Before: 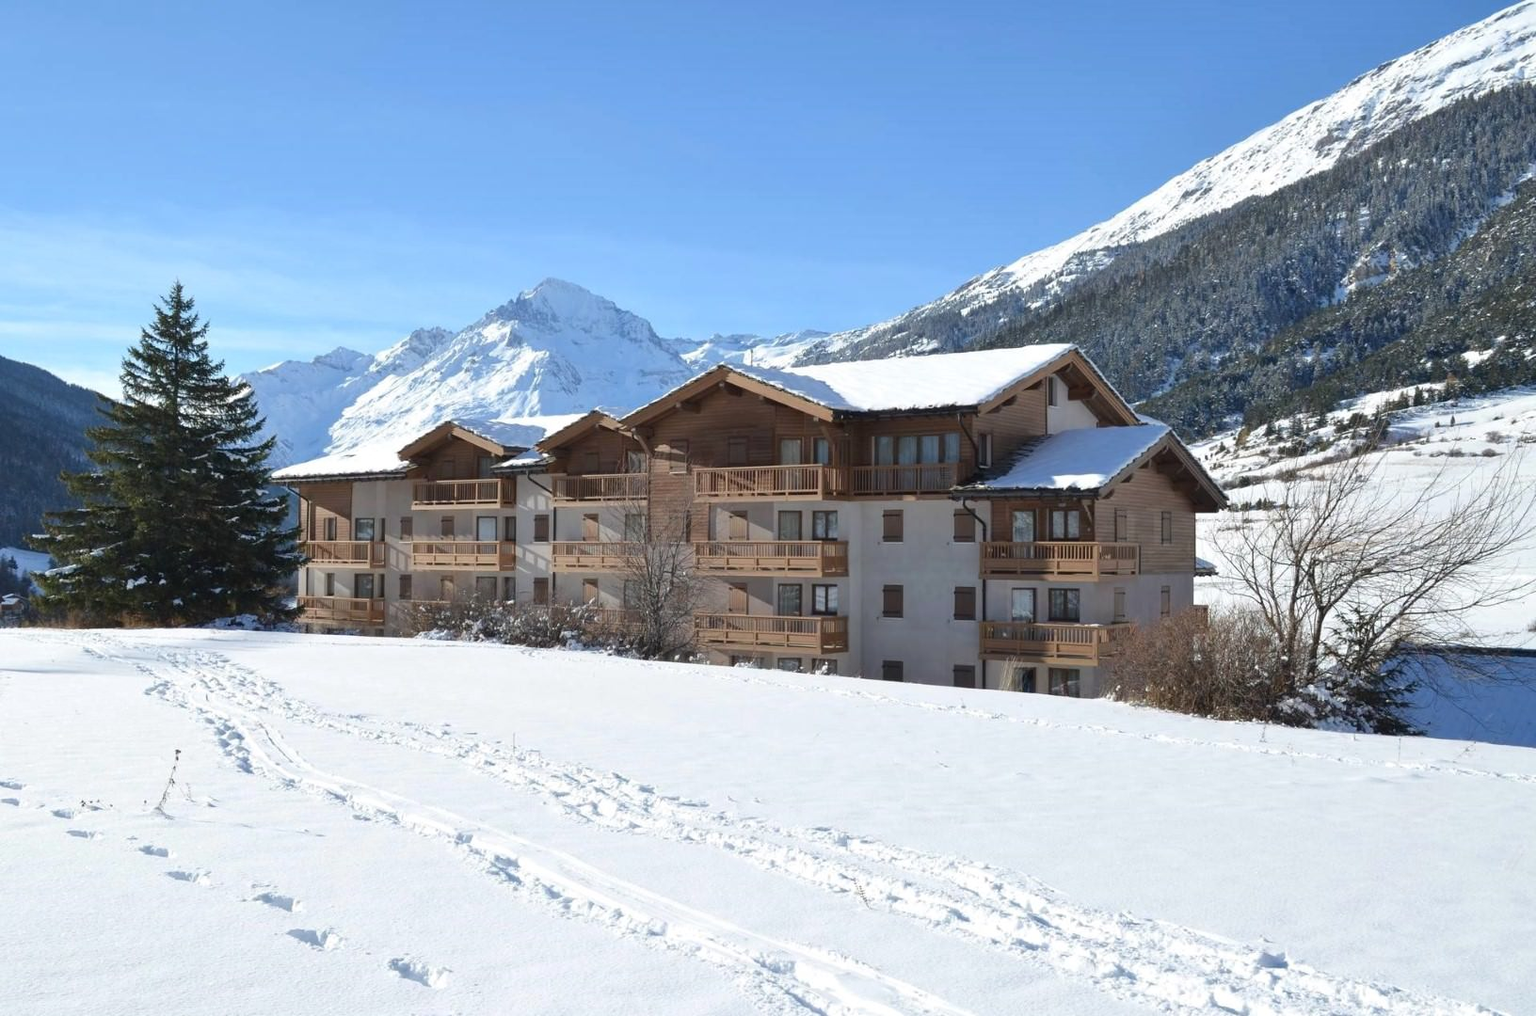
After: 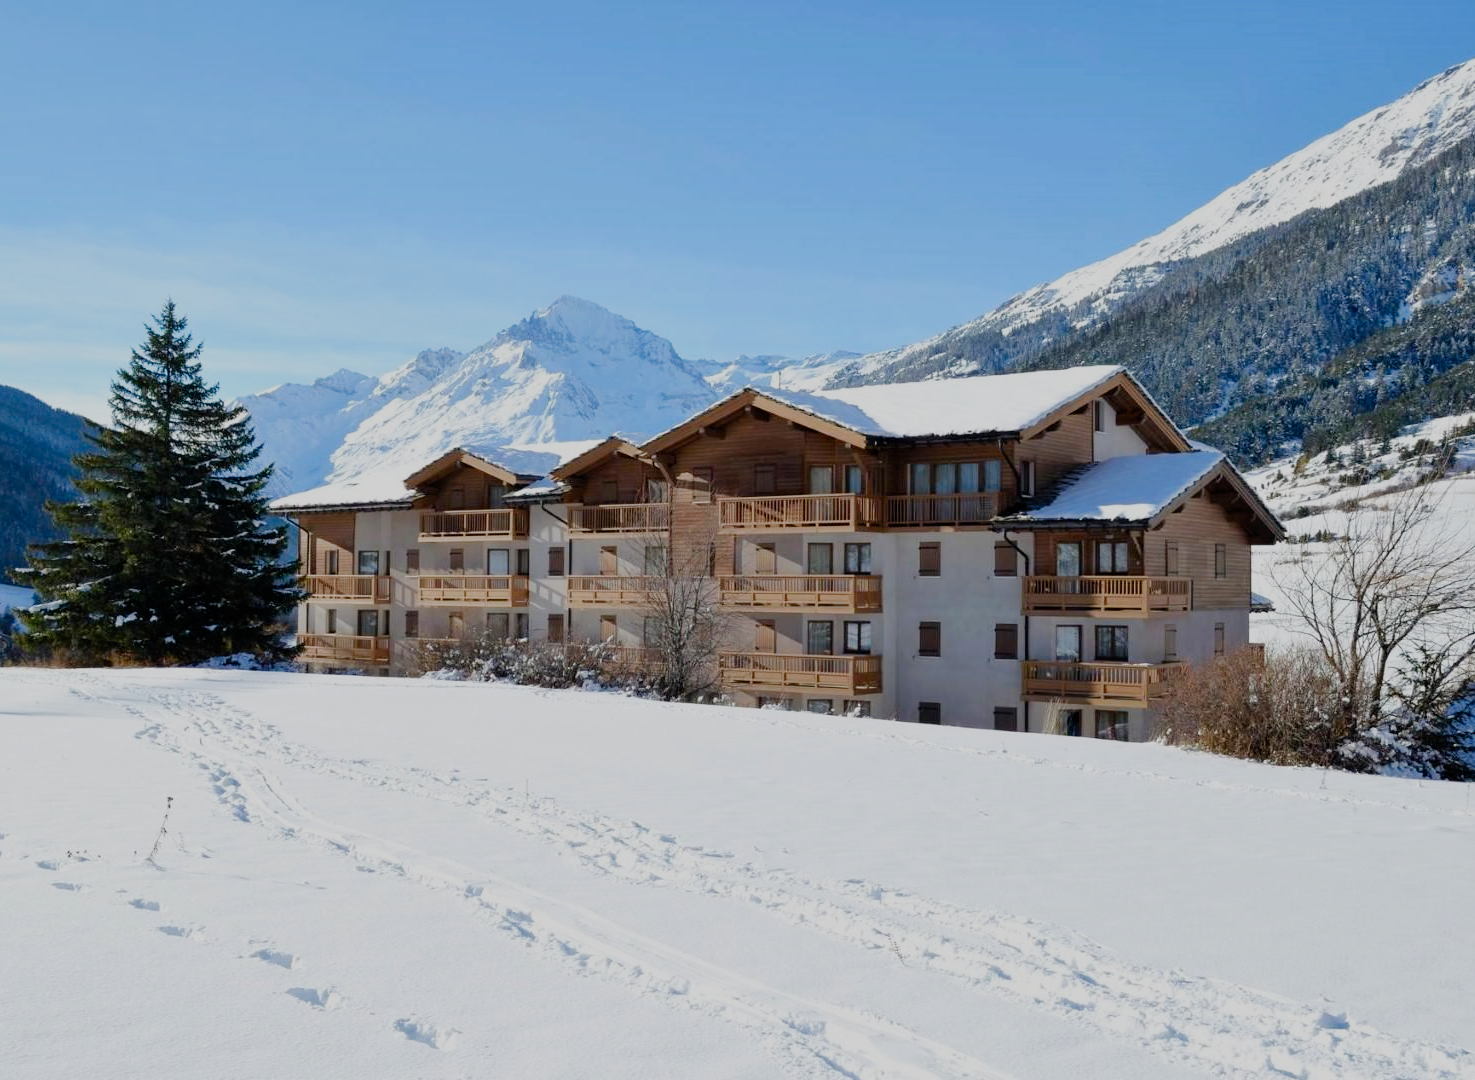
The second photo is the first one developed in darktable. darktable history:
crop and rotate: left 1.189%, right 8.381%
color correction: highlights b* -0.042, saturation 1.28
filmic rgb: black relative exposure -6.96 EV, white relative exposure 5.65 EV, hardness 2.86, preserve chrominance no, color science v4 (2020), iterations of high-quality reconstruction 0, contrast in shadows soft, contrast in highlights soft
